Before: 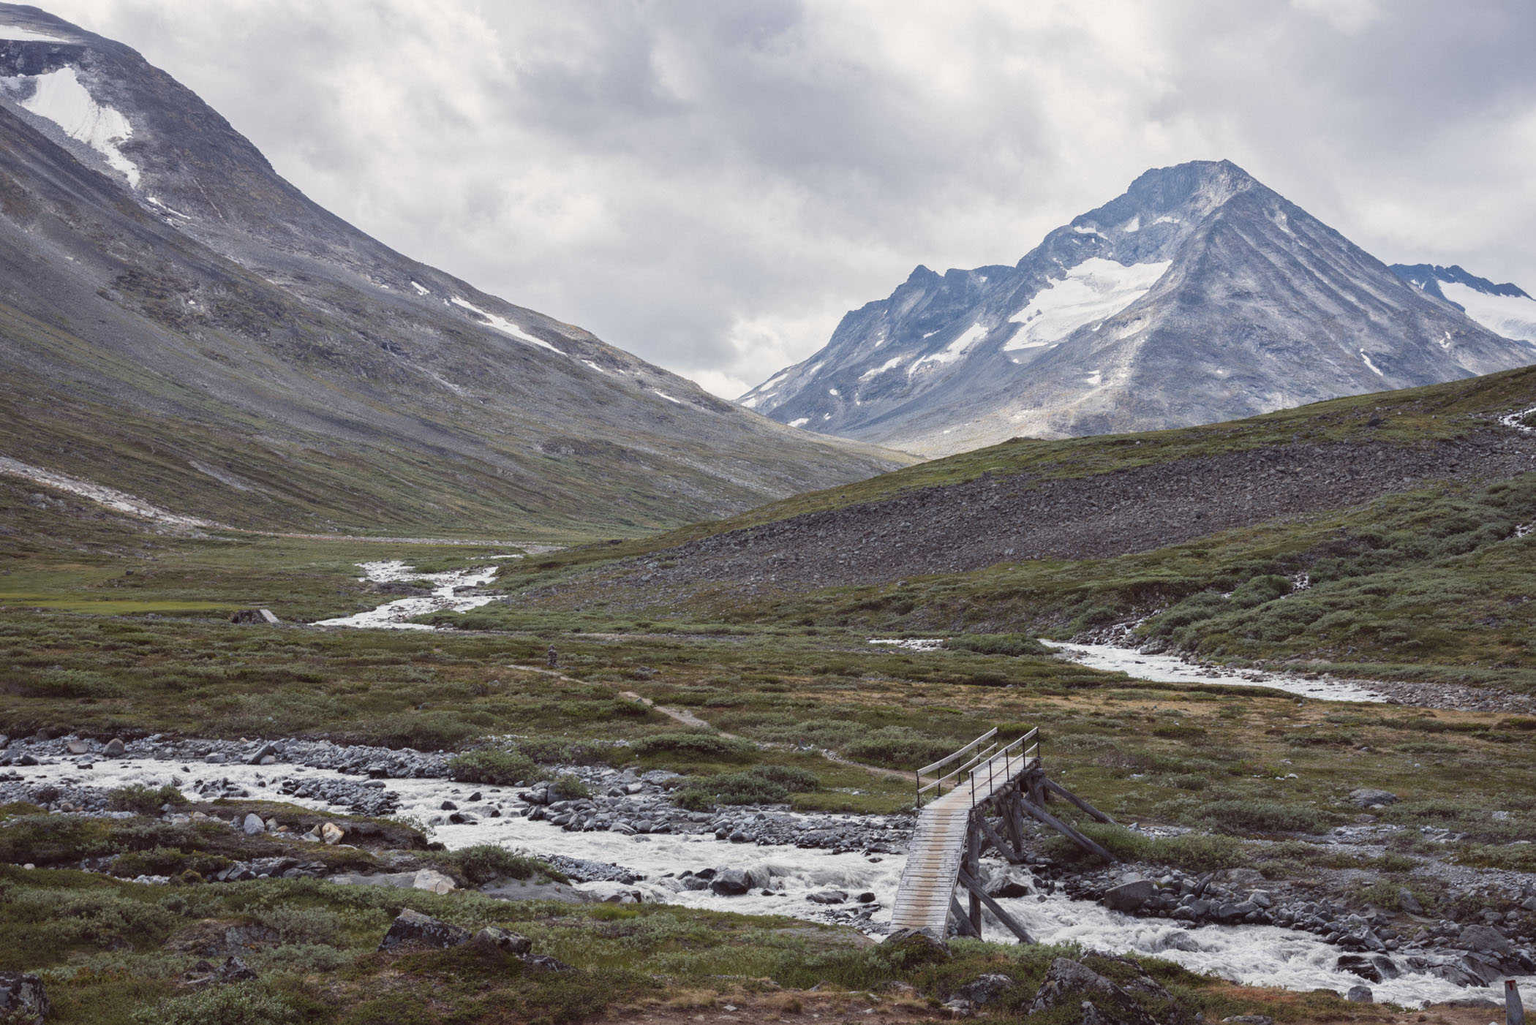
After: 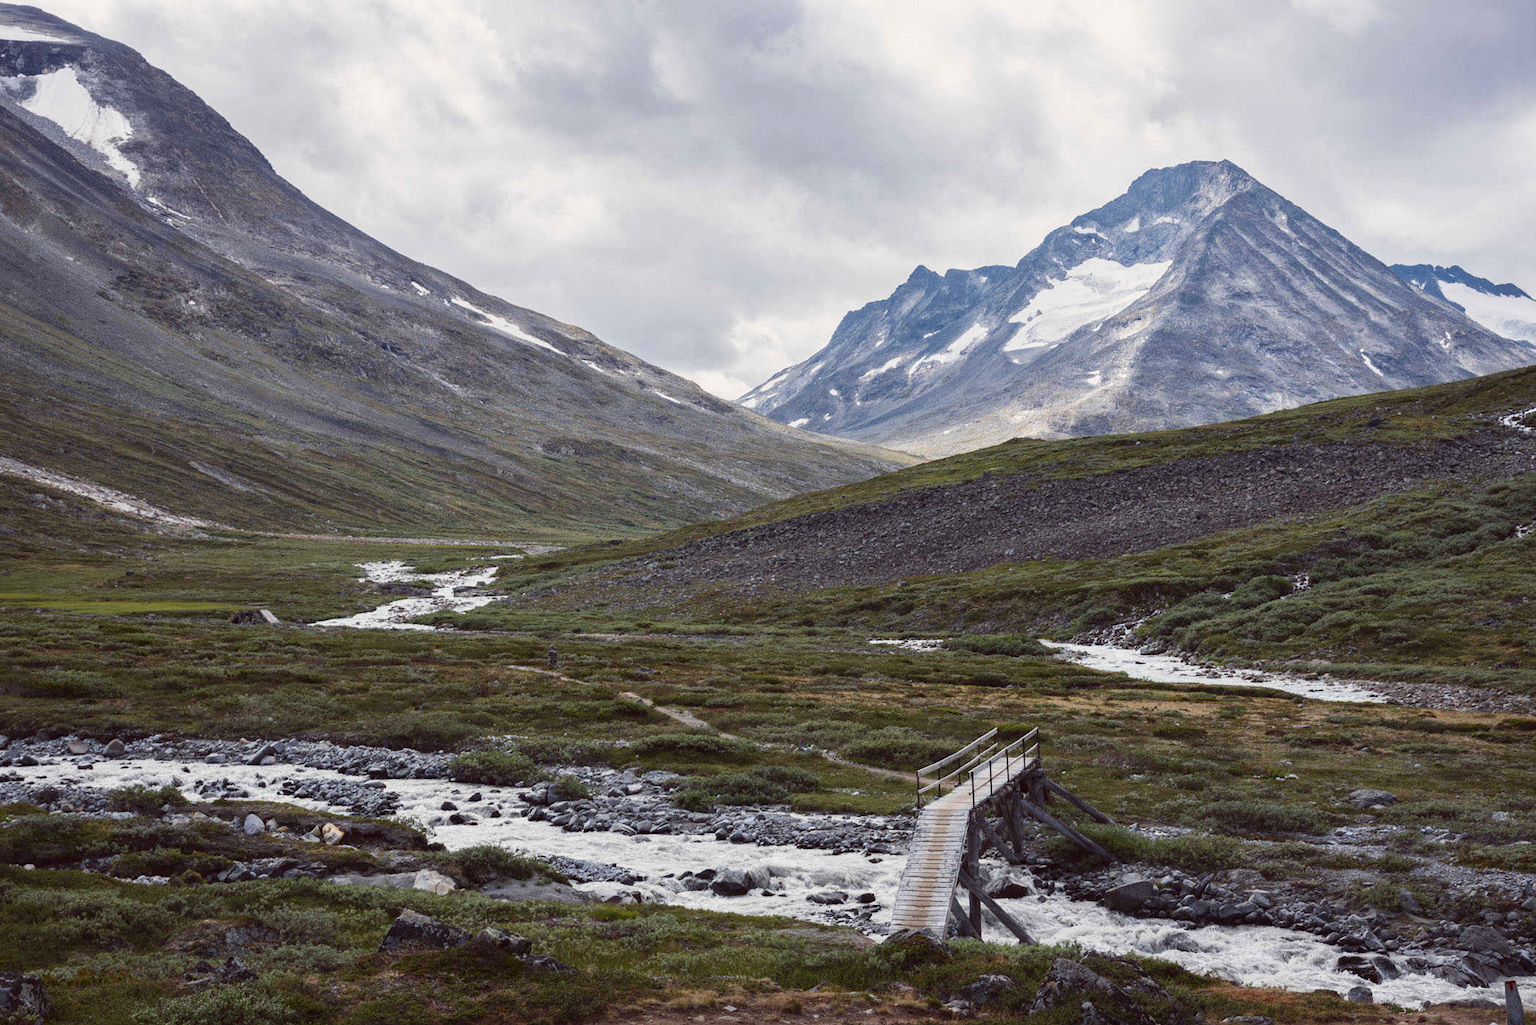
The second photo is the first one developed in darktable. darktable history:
contrast brightness saturation: contrast 0.132, brightness -0.046, saturation 0.155
